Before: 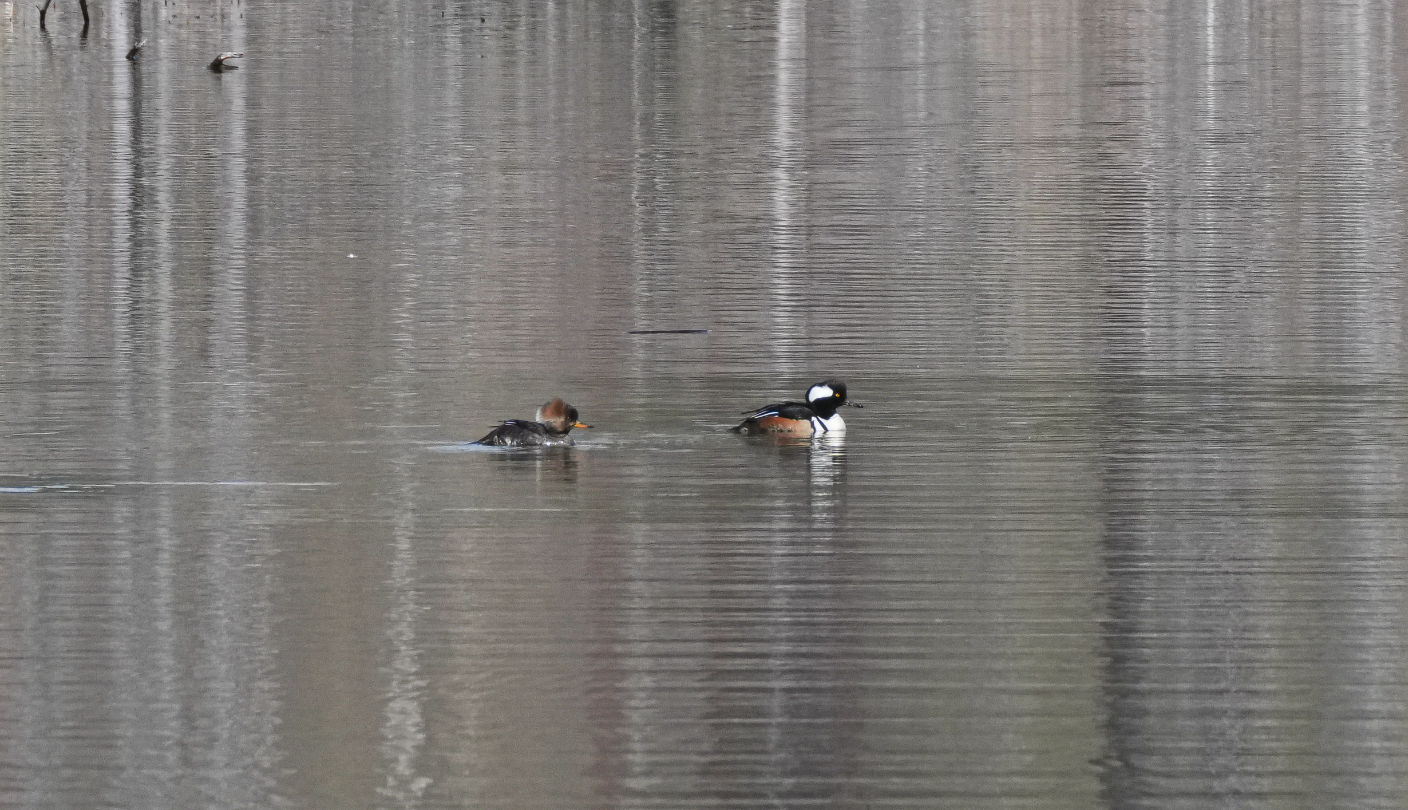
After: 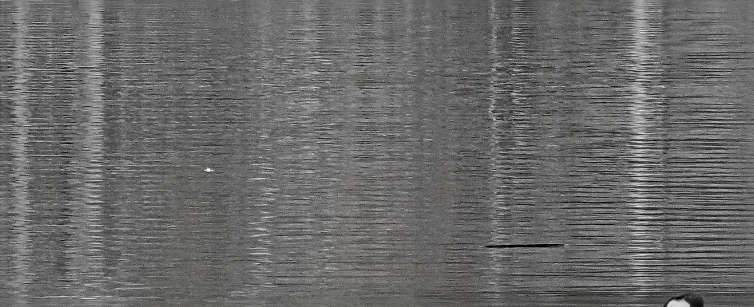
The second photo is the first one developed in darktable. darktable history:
sharpen: radius 2.838, amount 0.721
tone equalizer: -8 EV 0.273 EV, -7 EV 0.434 EV, -6 EV 0.399 EV, -5 EV 0.256 EV, -3 EV -0.262 EV, -2 EV -0.413 EV, -1 EV -0.427 EV, +0 EV -0.228 EV
color balance rgb: shadows lift › chroma 2.058%, shadows lift › hue 217.39°, linear chroma grading › shadows -7.672%, linear chroma grading › global chroma 9.858%, perceptual saturation grading › global saturation 20%, perceptual saturation grading › highlights -49.841%, perceptual saturation grading › shadows 26.158%, global vibrance 20%
color zones: curves: ch0 [(0, 0.613) (0.01, 0.613) (0.245, 0.448) (0.498, 0.529) (0.642, 0.665) (0.879, 0.777) (0.99, 0.613)]; ch1 [(0, 0.035) (0.121, 0.189) (0.259, 0.197) (0.415, 0.061) (0.589, 0.022) (0.732, 0.022) (0.857, 0.026) (0.991, 0.053)]
exposure: exposure -0.149 EV, compensate highlight preservation false
crop: left 10.211%, top 10.647%, right 36.171%, bottom 51.391%
local contrast: on, module defaults
